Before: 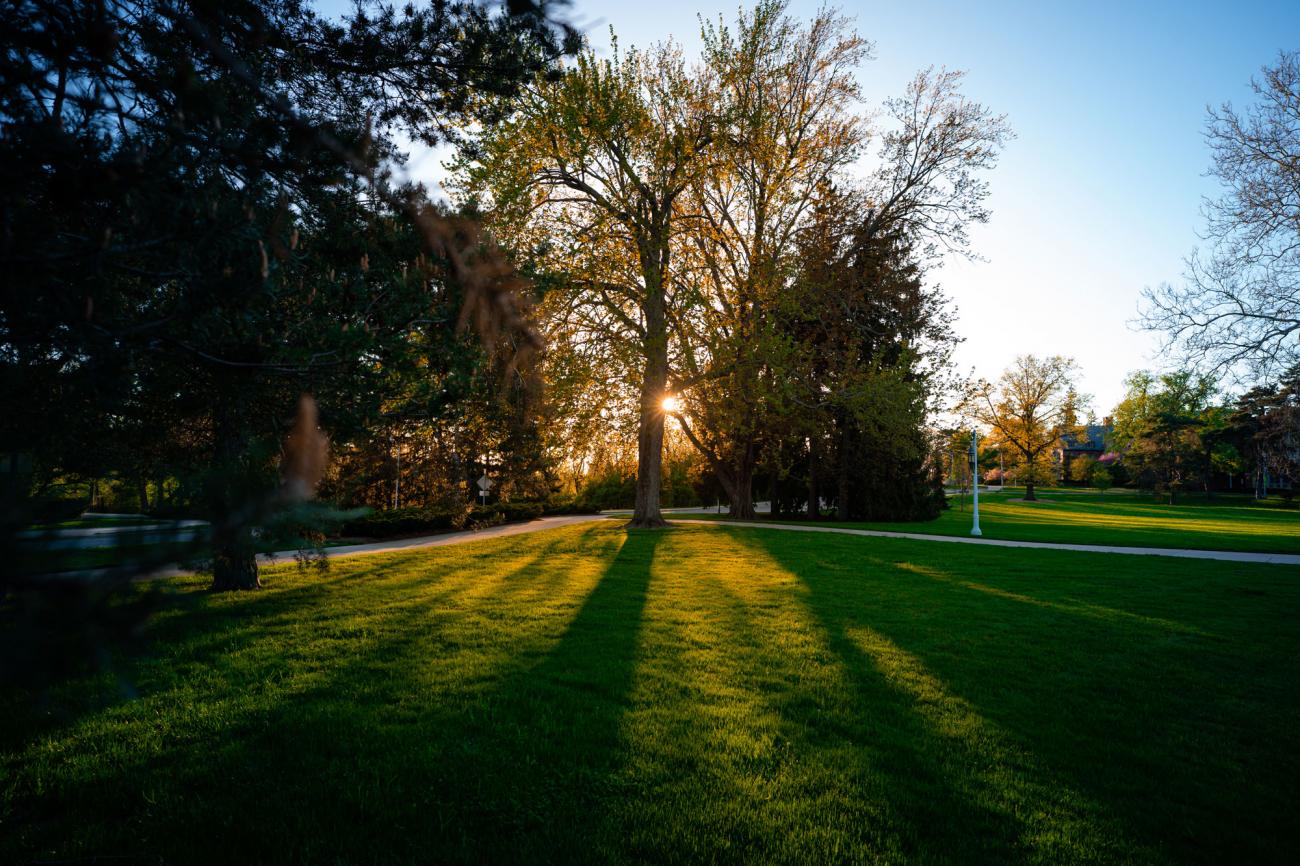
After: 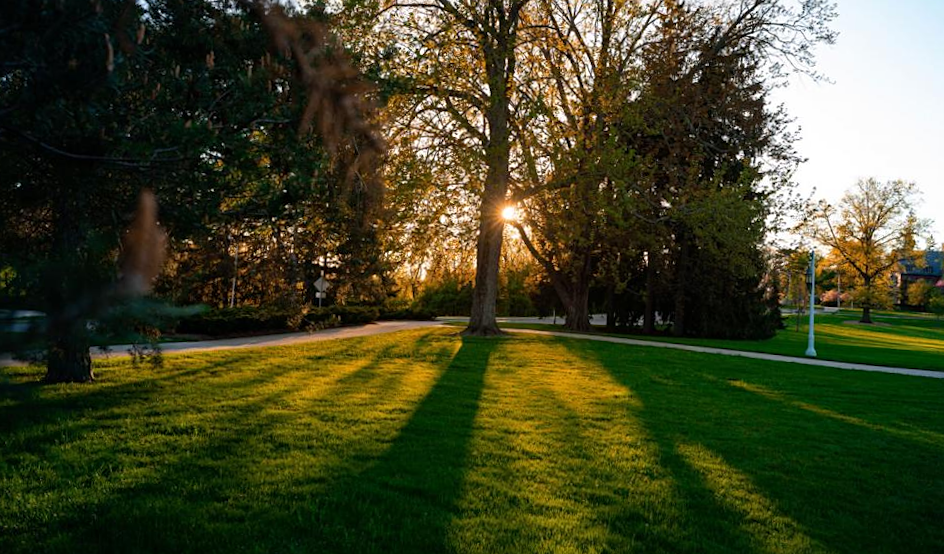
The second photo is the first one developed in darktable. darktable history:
sharpen: amount 0.2
rotate and perspective: rotation -1.17°, automatic cropping off
crop and rotate: angle -3.37°, left 9.79%, top 20.73%, right 12.42%, bottom 11.82%
